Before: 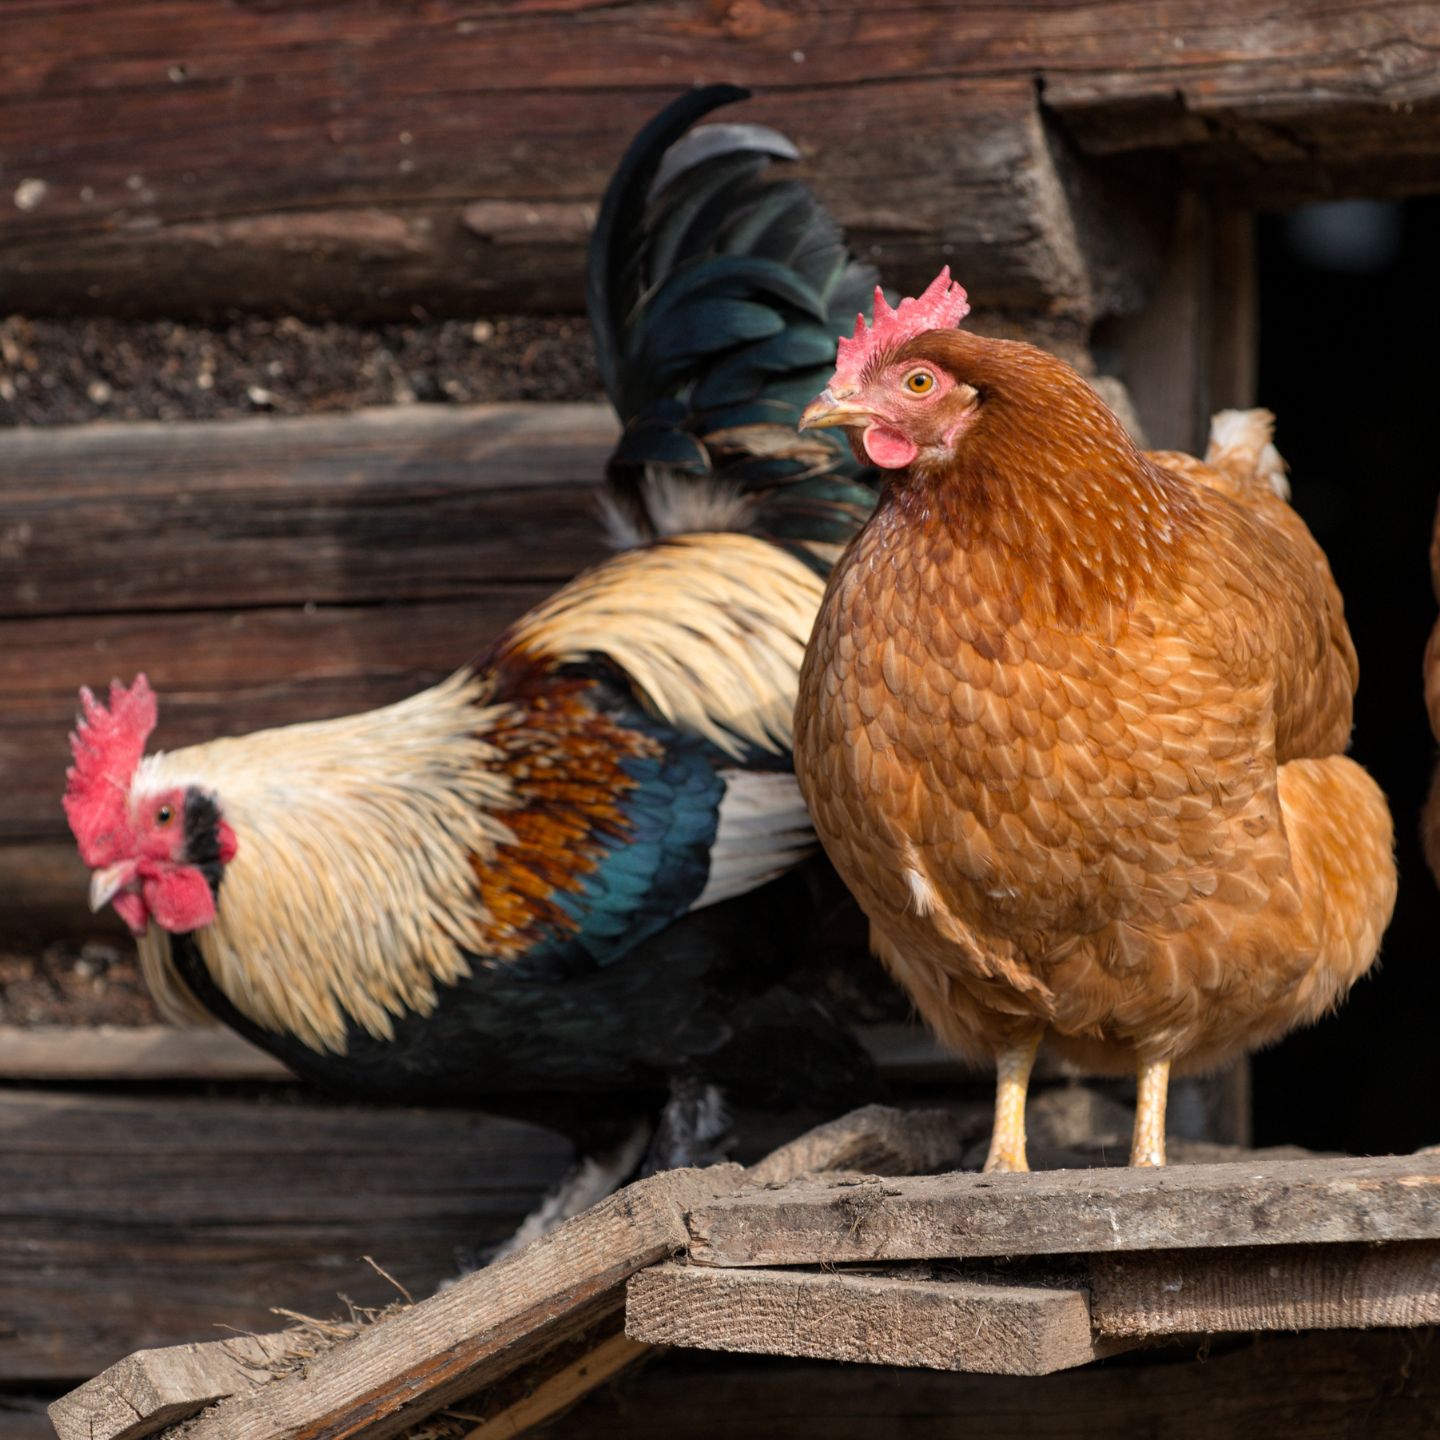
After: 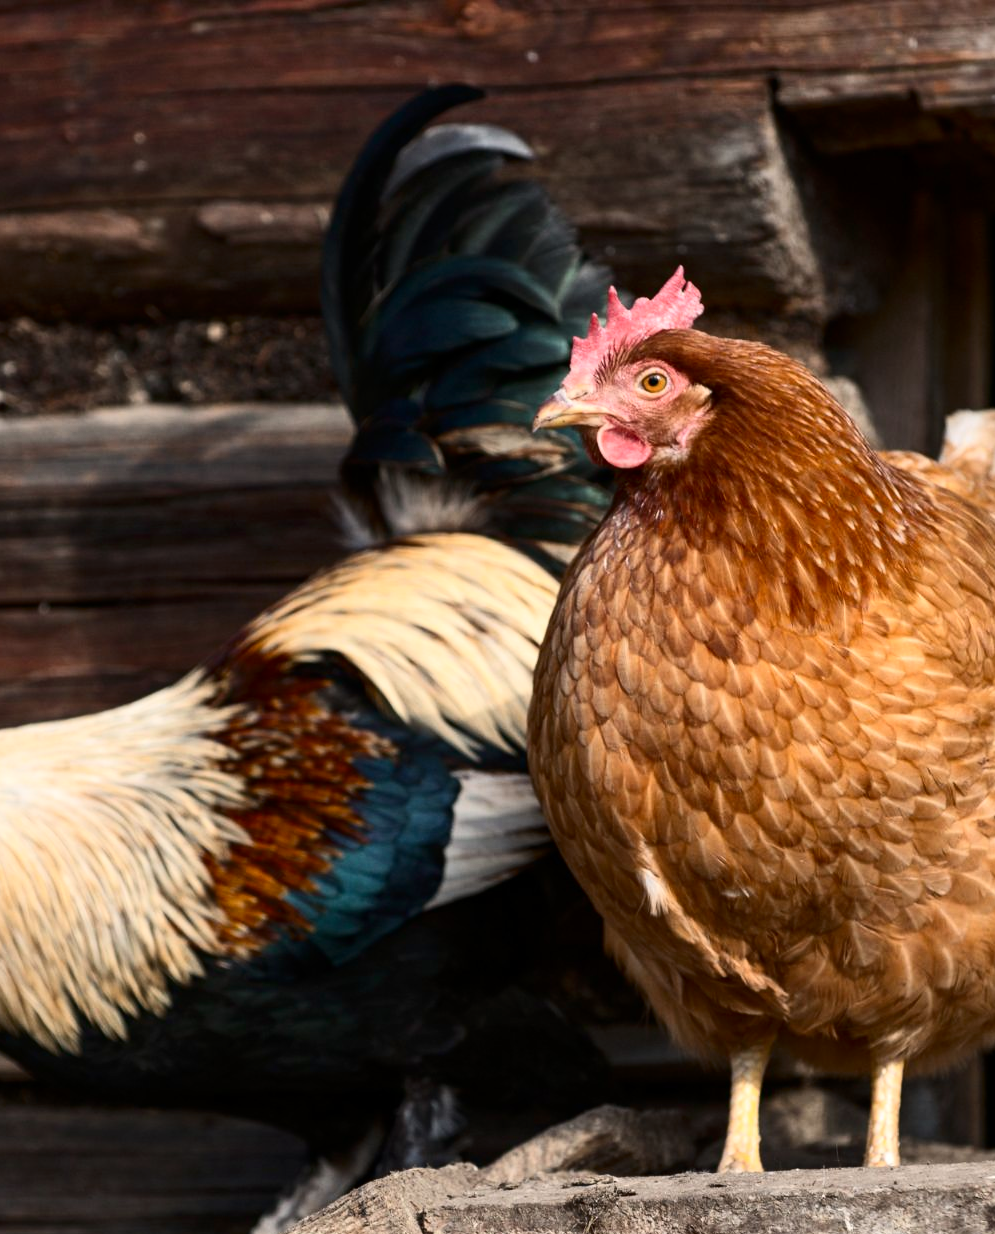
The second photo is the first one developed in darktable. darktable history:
crop: left 18.497%, right 12.382%, bottom 14.253%
contrast brightness saturation: contrast 0.279
